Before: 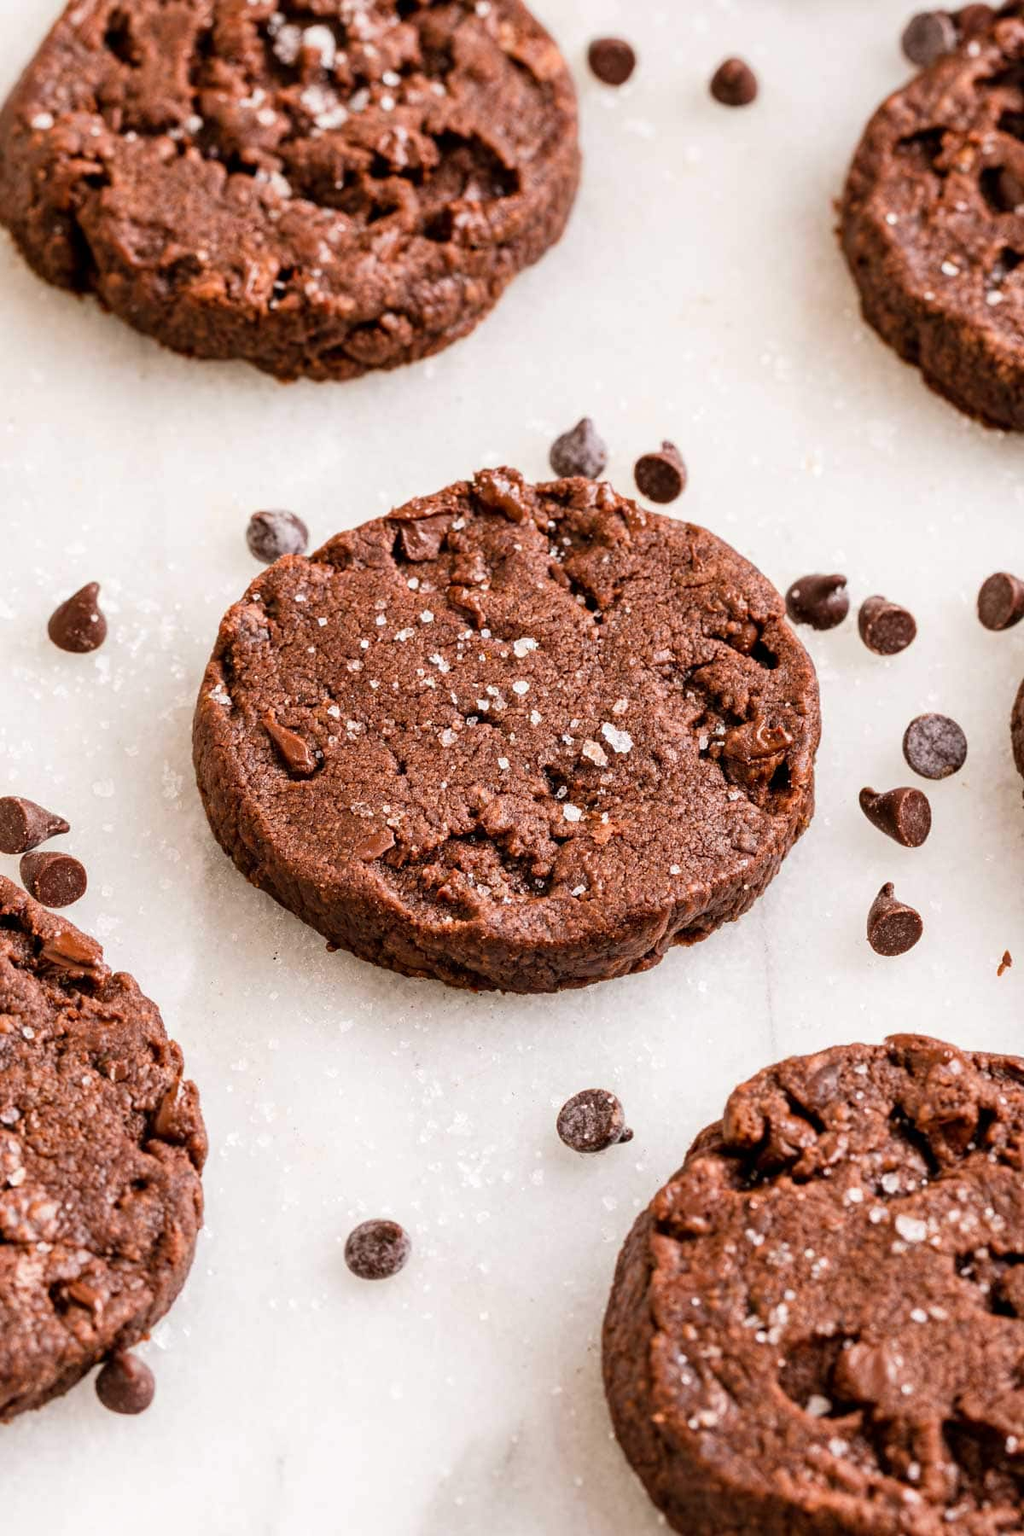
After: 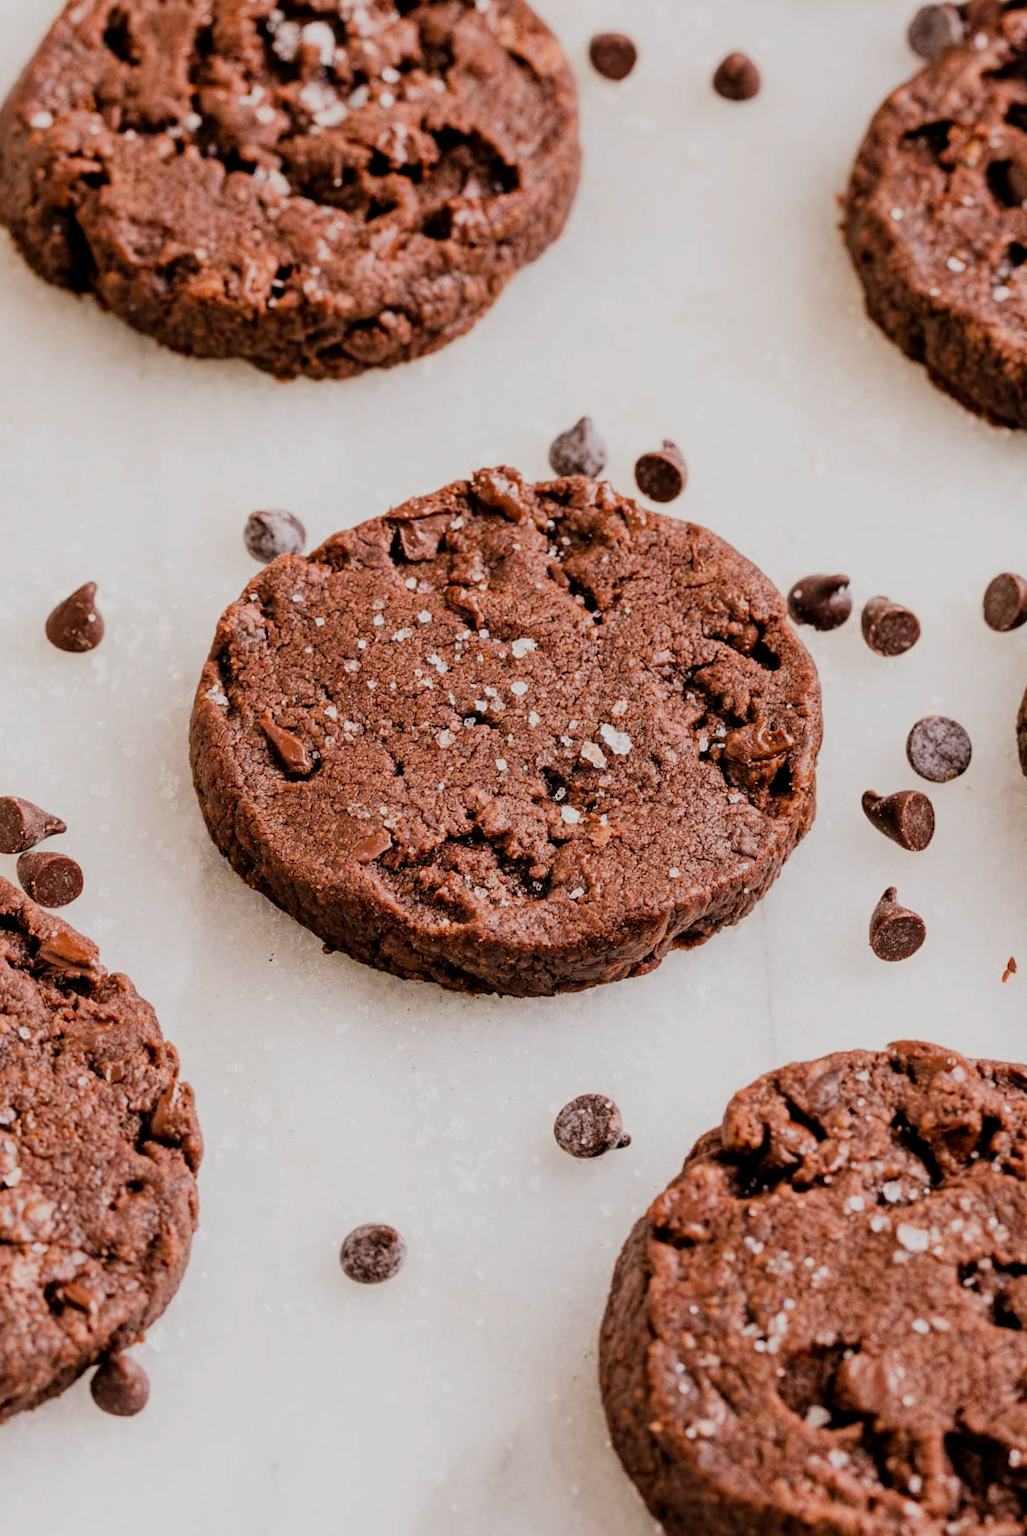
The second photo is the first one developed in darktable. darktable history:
filmic rgb: black relative exposure -7.65 EV, white relative exposure 4.56 EV, hardness 3.61
rotate and perspective: rotation 0.192°, lens shift (horizontal) -0.015, crop left 0.005, crop right 0.996, crop top 0.006, crop bottom 0.99
